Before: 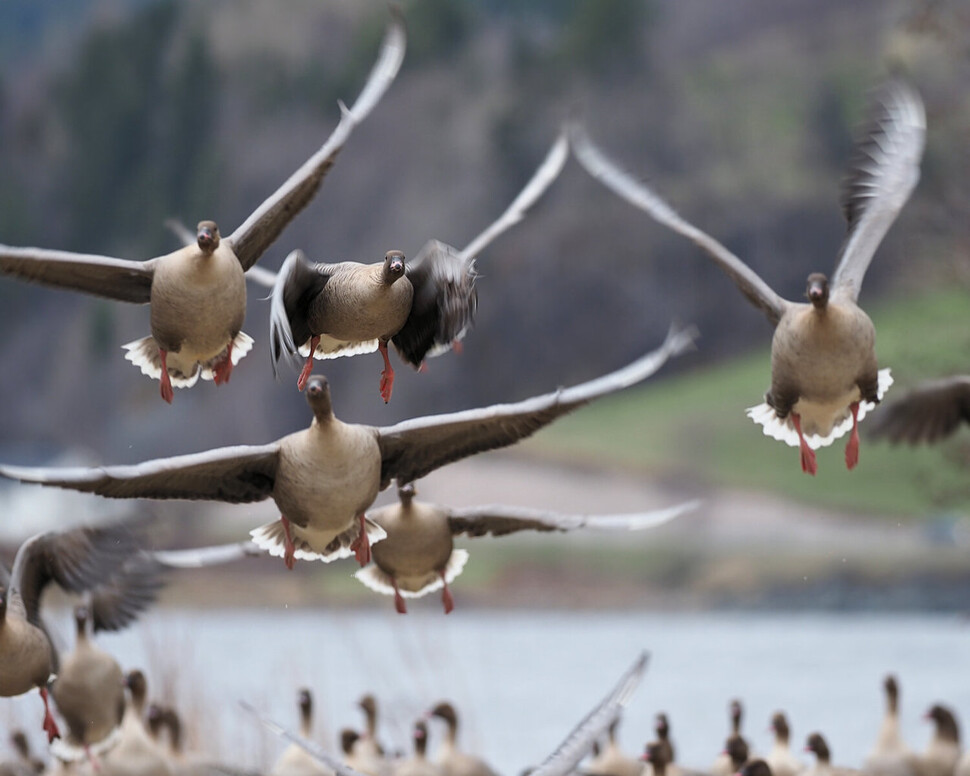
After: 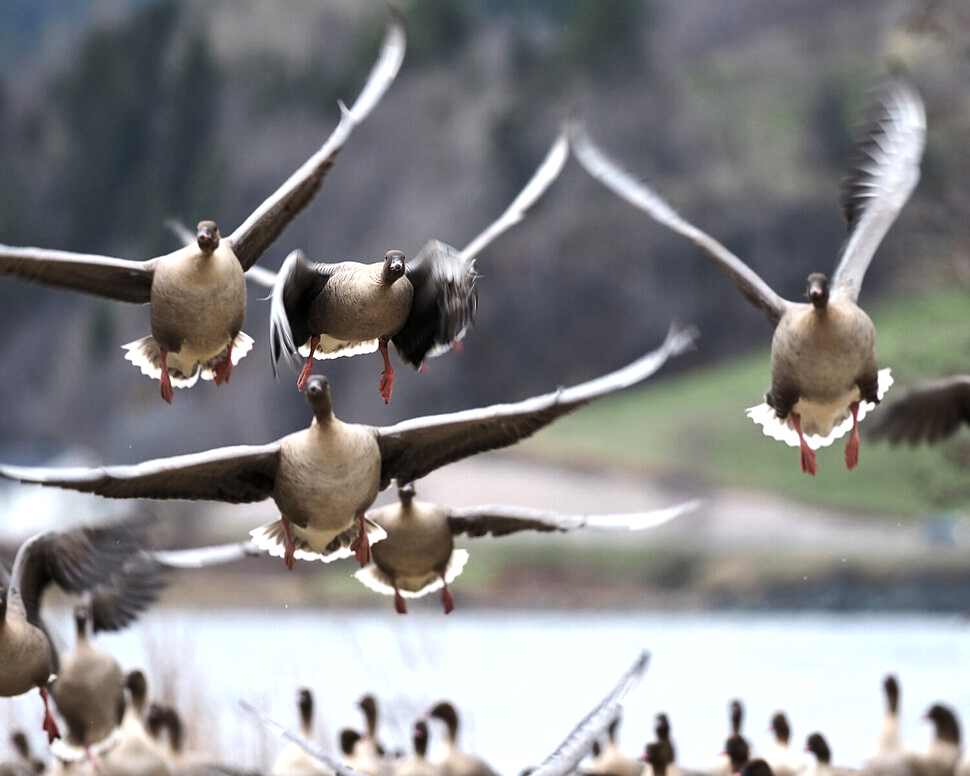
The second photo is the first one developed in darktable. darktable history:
tone equalizer: -8 EV -0.75 EV, -7 EV -0.7 EV, -6 EV -0.6 EV, -5 EV -0.4 EV, -3 EV 0.4 EV, -2 EV 0.6 EV, -1 EV 0.7 EV, +0 EV 0.75 EV, edges refinement/feathering 500, mask exposure compensation -1.57 EV, preserve details no
shadows and highlights: shadows 22.7, highlights -48.71, soften with gaussian
